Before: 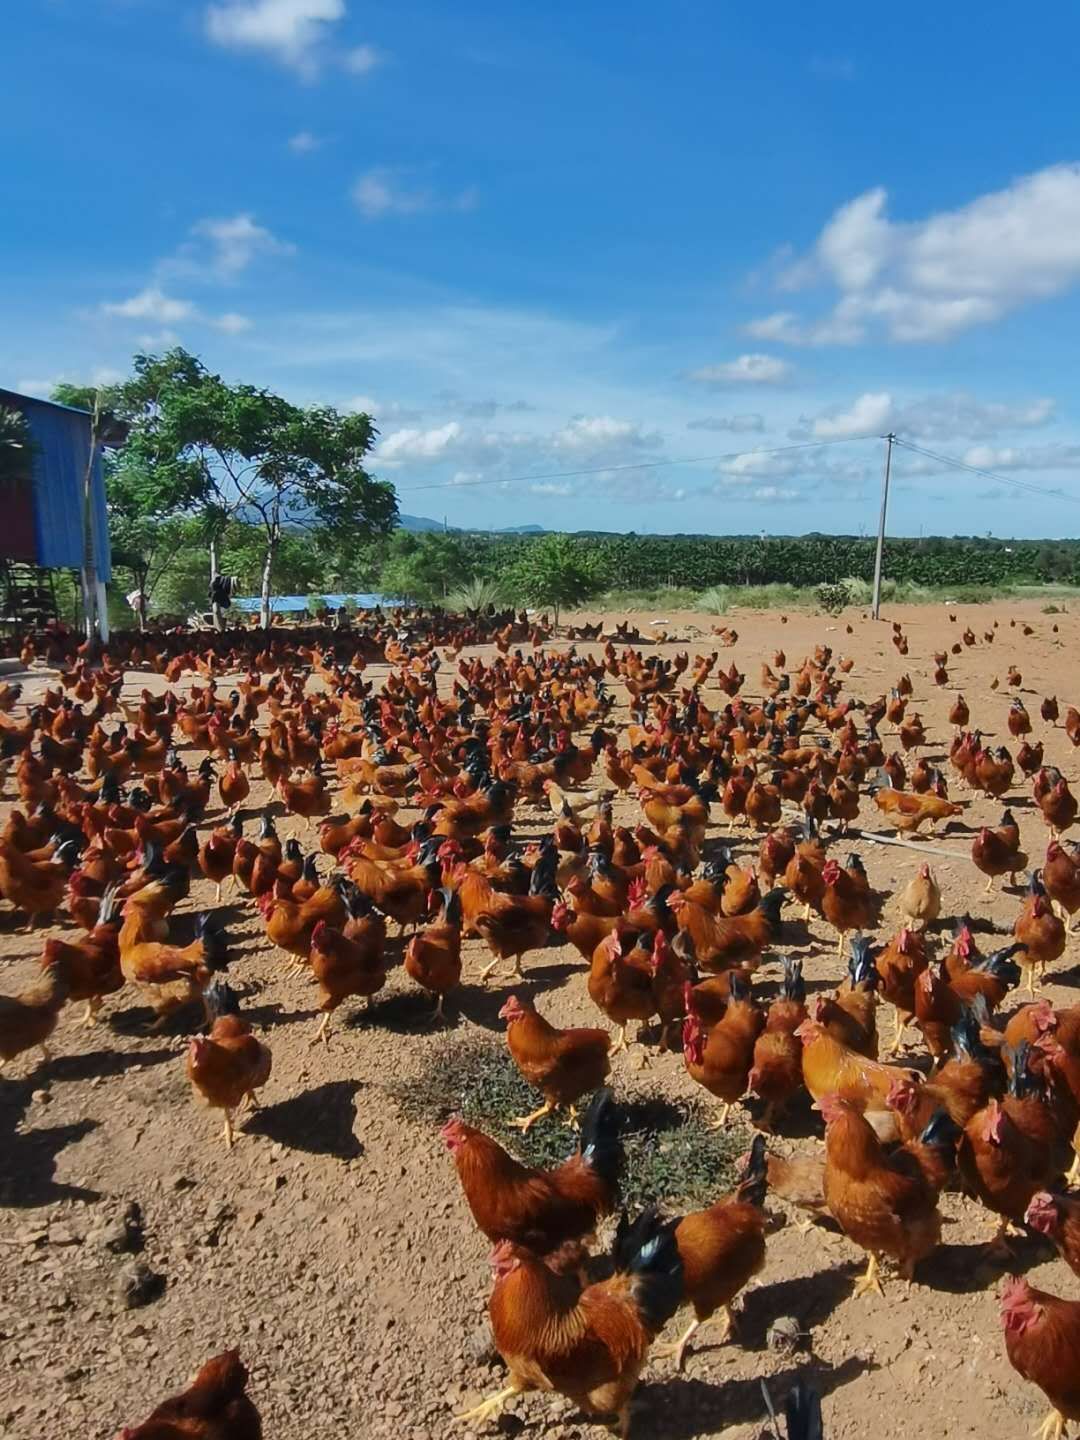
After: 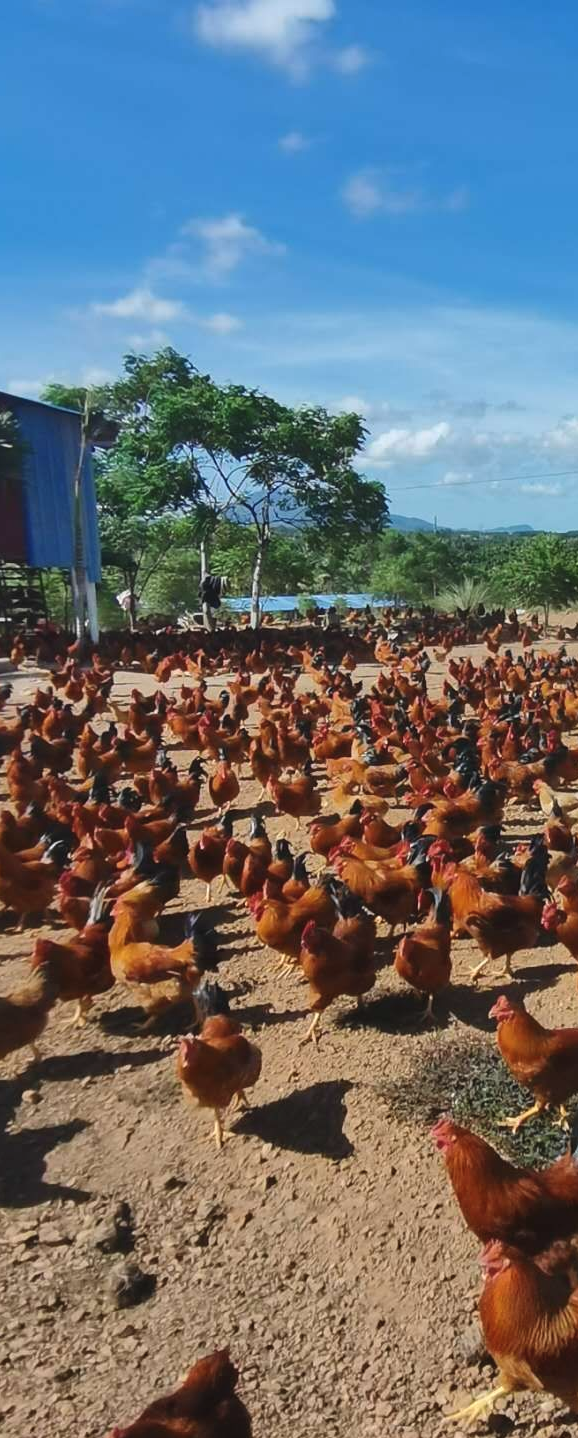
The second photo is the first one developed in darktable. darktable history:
exposure: black level correction -0.004, exposure 0.051 EV, compensate exposure bias true, compensate highlight preservation false
crop: left 0.947%, right 45.493%, bottom 0.081%
